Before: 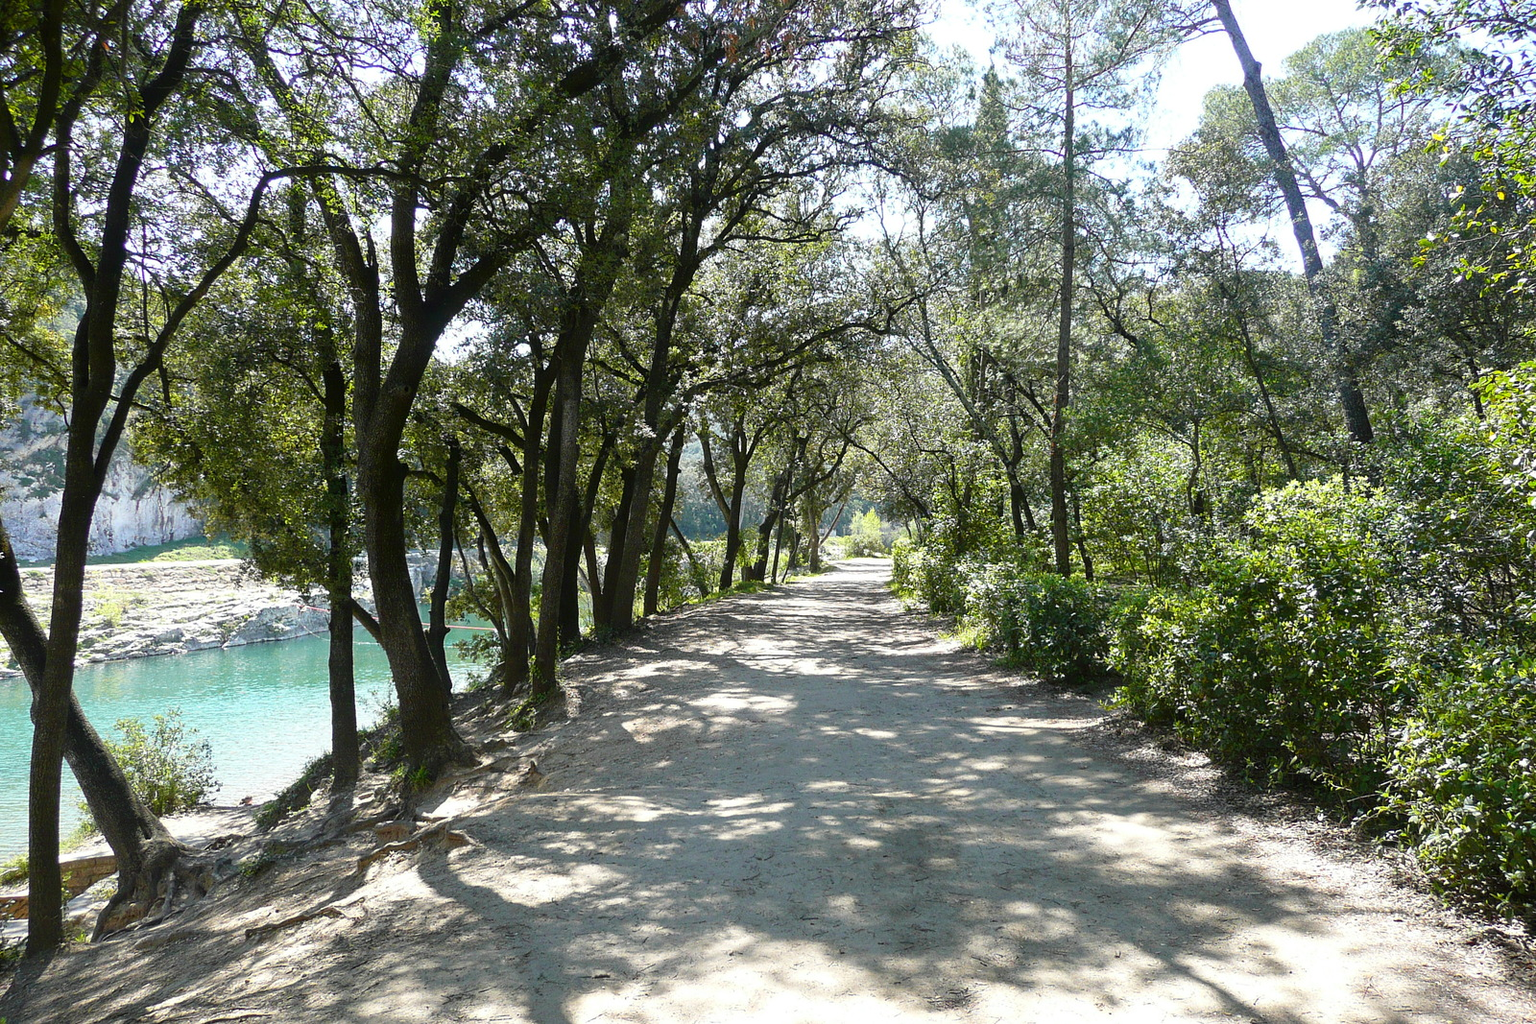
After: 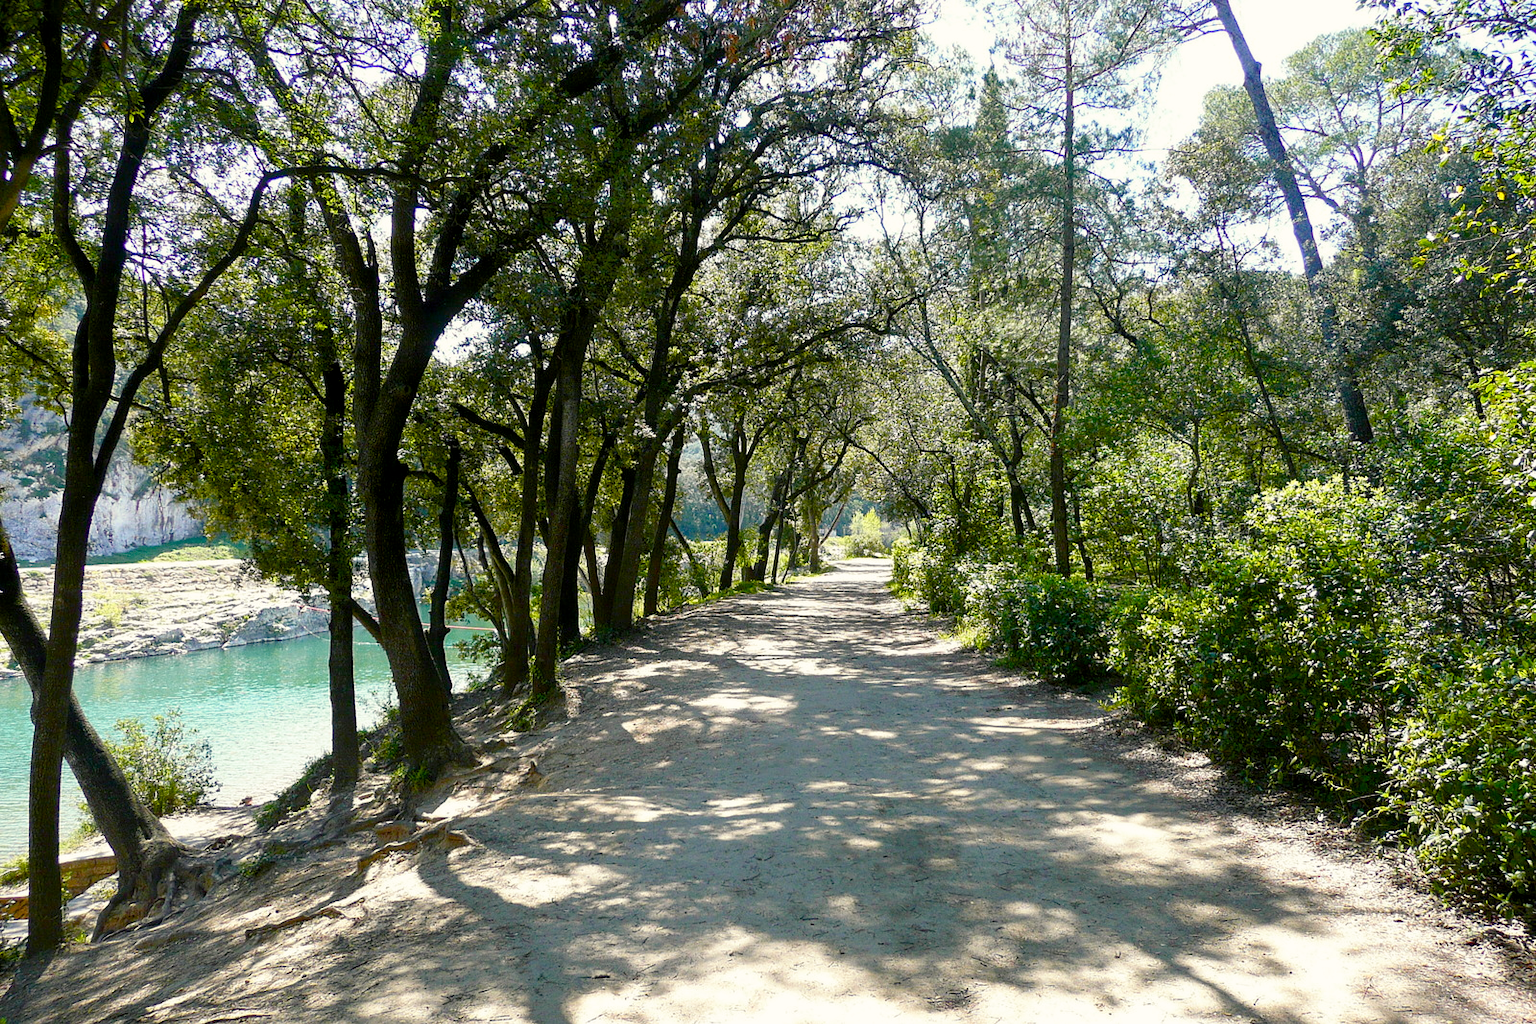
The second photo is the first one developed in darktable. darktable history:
color balance rgb: shadows lift › chroma 1%, shadows lift › hue 240.84°, highlights gain › chroma 2%, highlights gain › hue 73.2°, global offset › luminance -0.5%, perceptual saturation grading › global saturation 20%, perceptual saturation grading › highlights -25%, perceptual saturation grading › shadows 50%, global vibrance 15%
split-toning: shadows › saturation 0.61, highlights › saturation 0.58, balance -28.74, compress 87.36%
